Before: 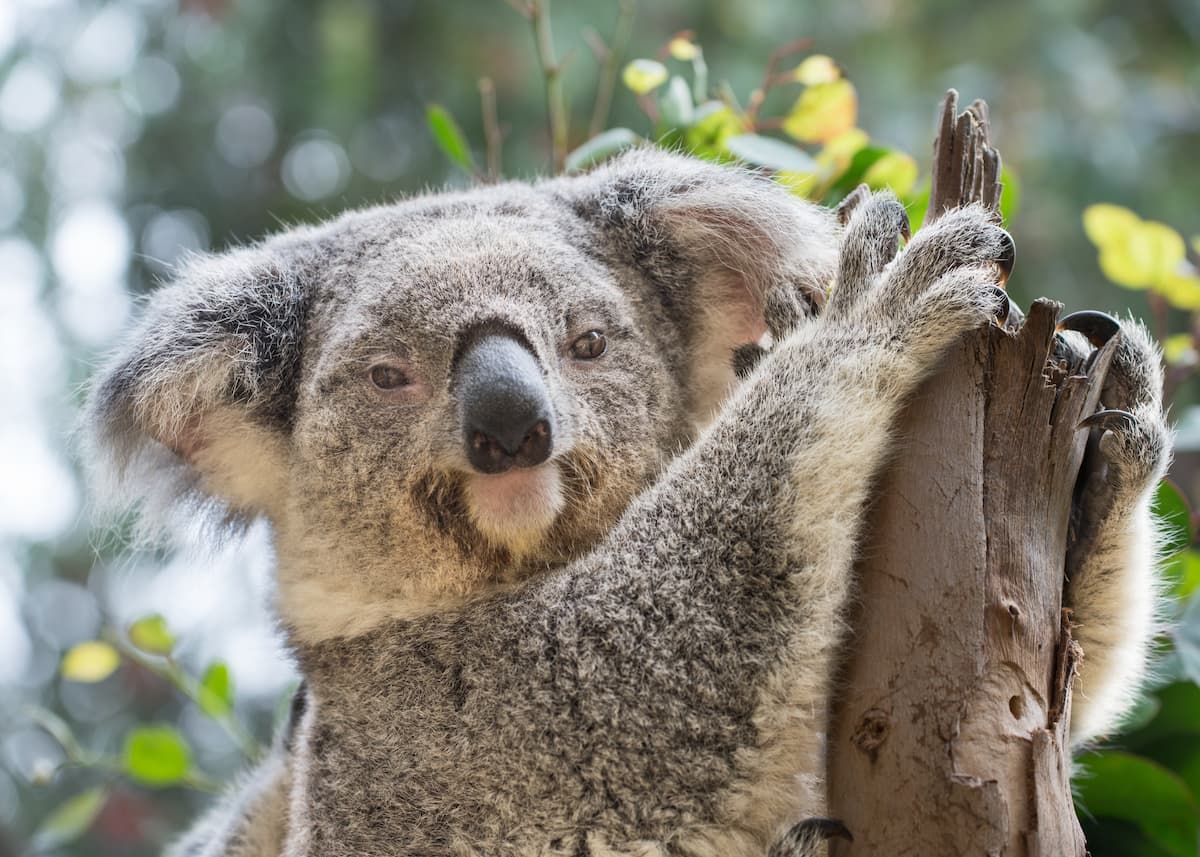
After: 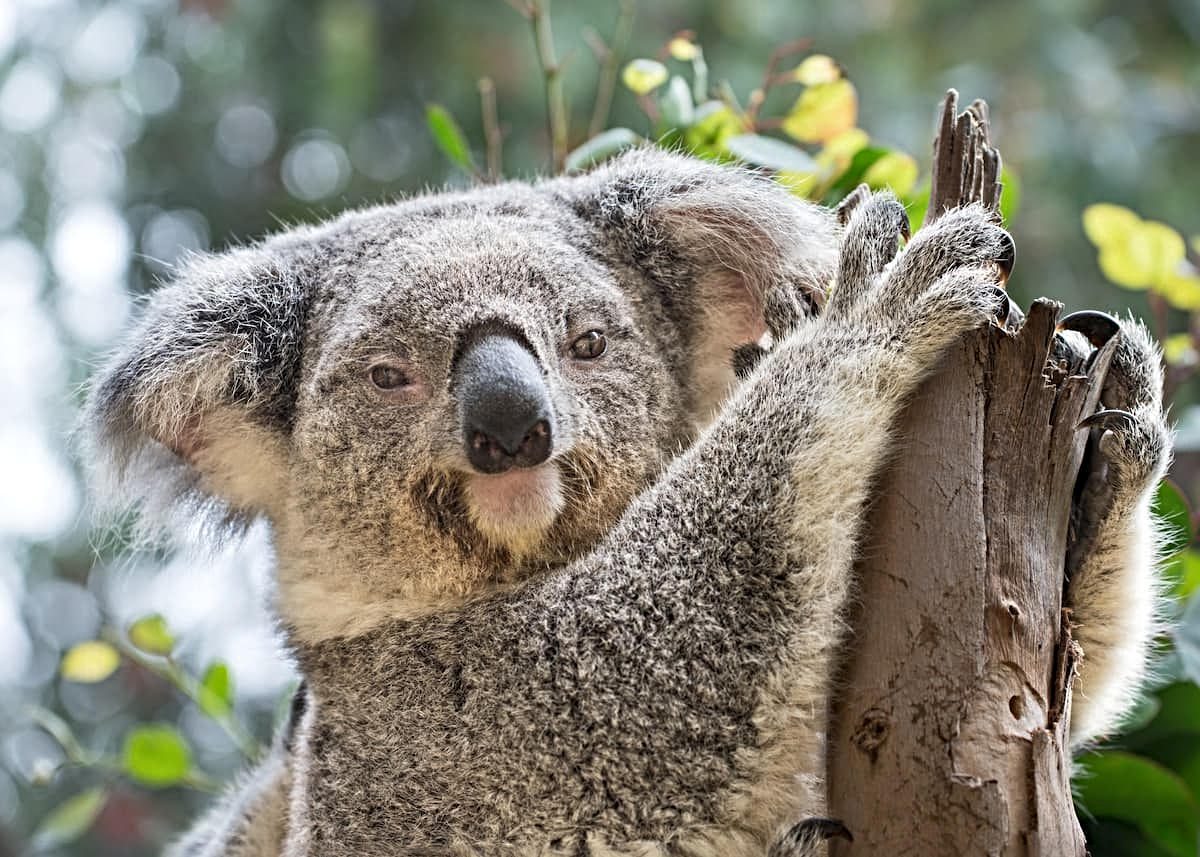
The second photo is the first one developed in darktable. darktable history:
sharpen: radius 4.889
local contrast: highlights 102%, shadows 98%, detail 119%, midtone range 0.2
